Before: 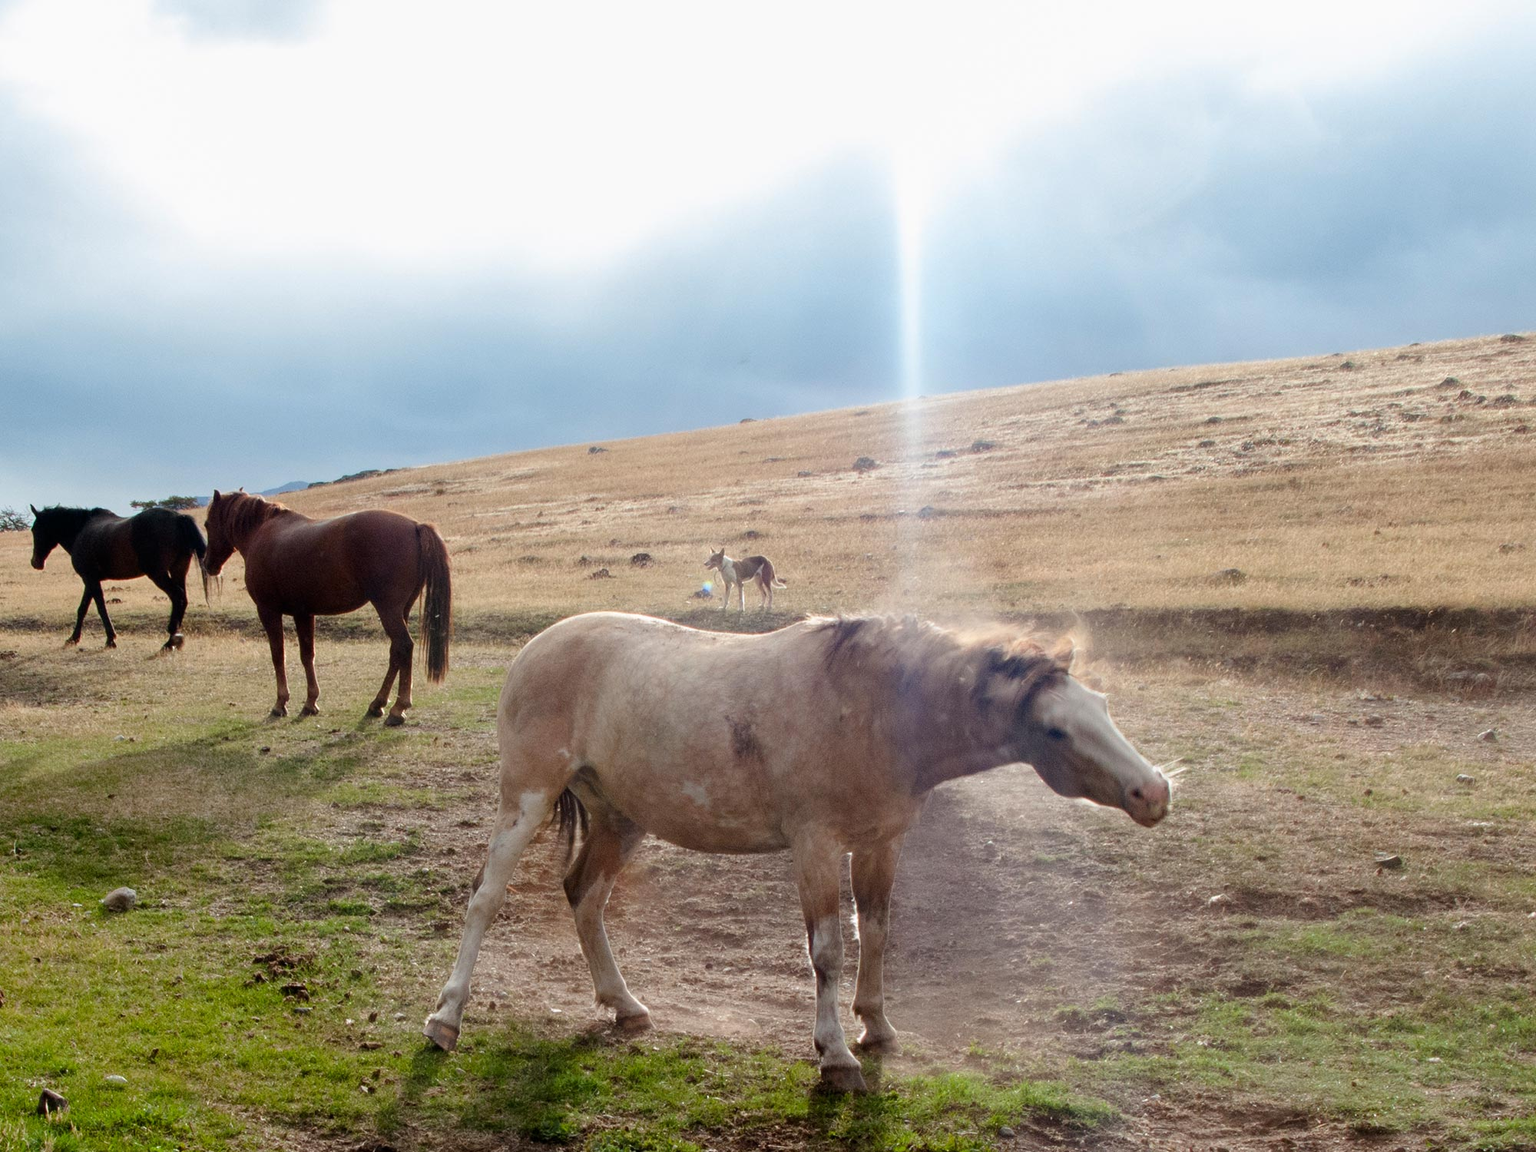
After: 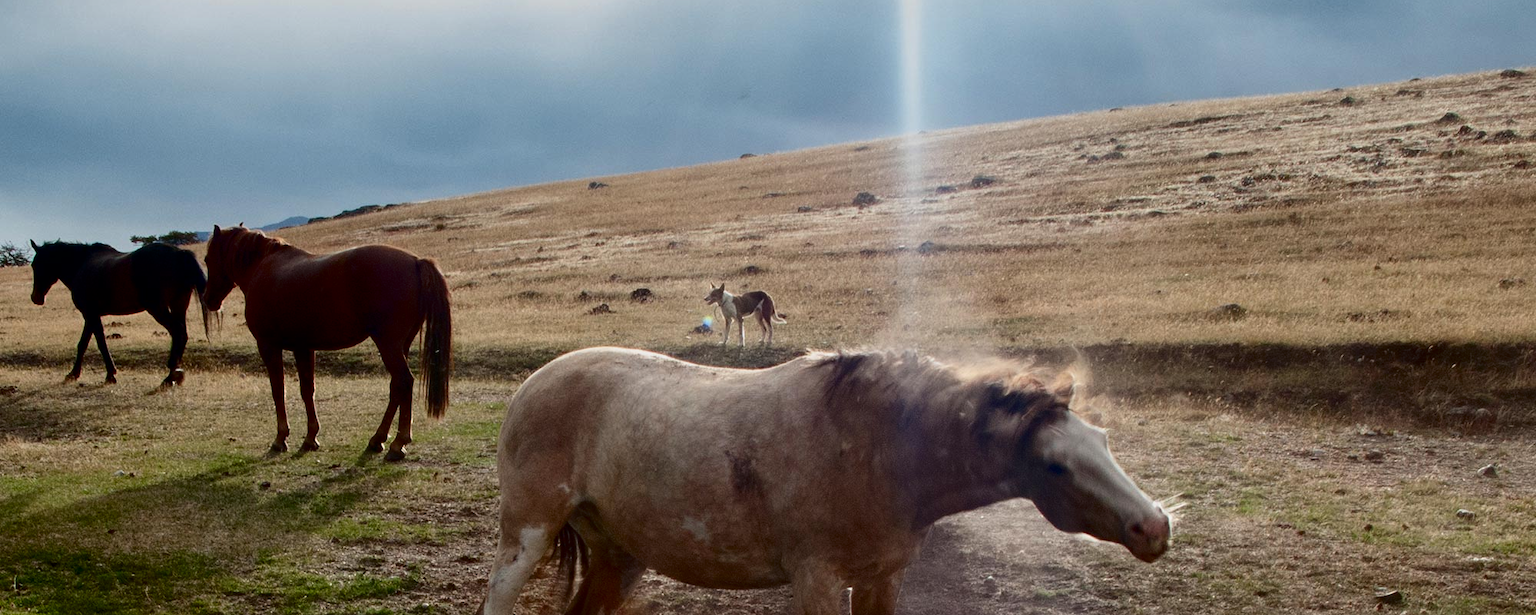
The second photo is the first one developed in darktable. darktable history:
contrast brightness saturation: contrast 0.19, brightness -0.24, saturation 0.11
graduated density: on, module defaults
crop and rotate: top 23.043%, bottom 23.437%
